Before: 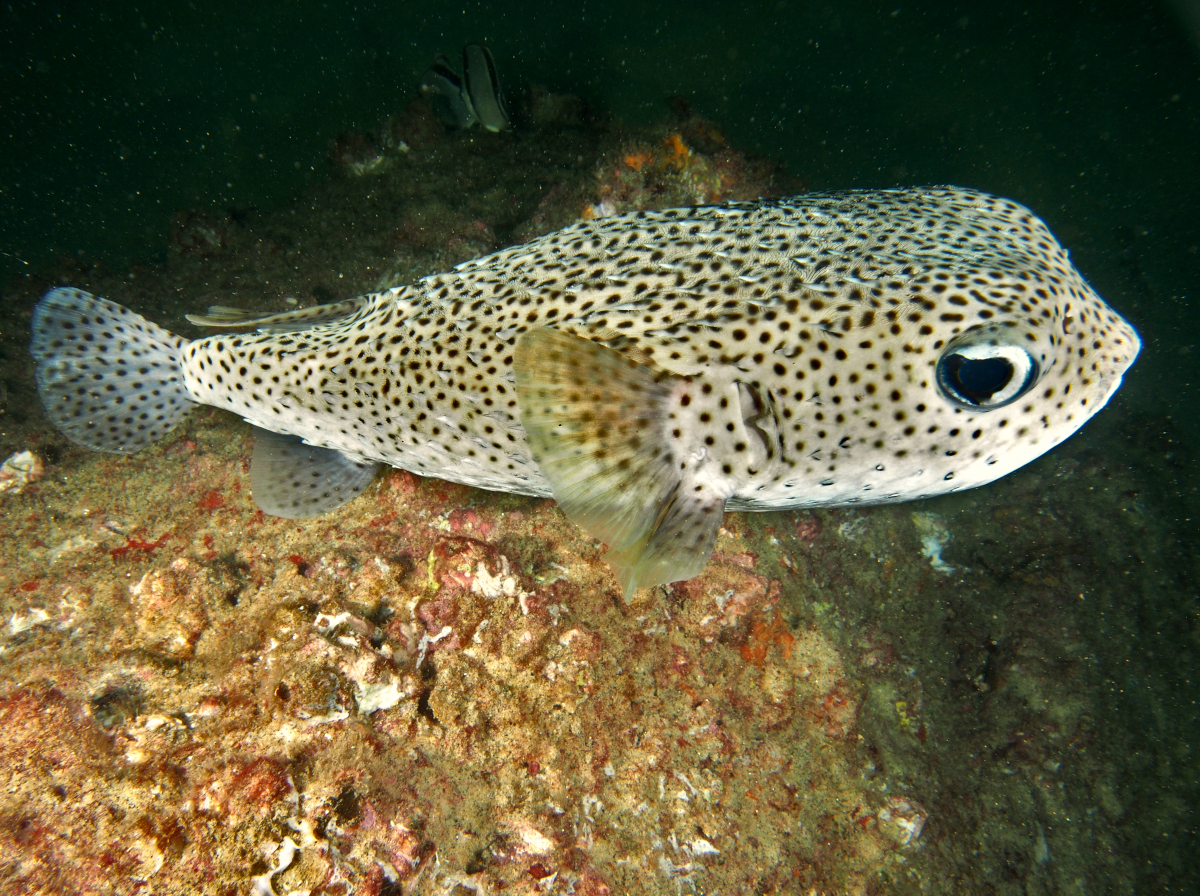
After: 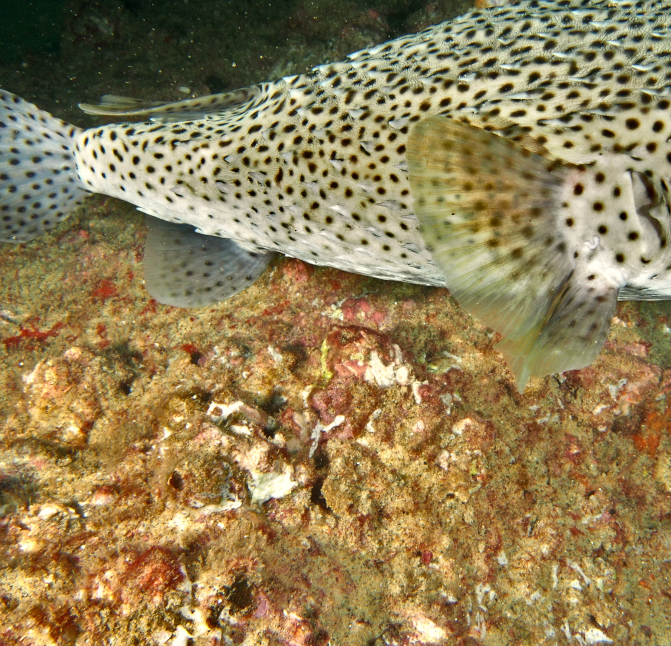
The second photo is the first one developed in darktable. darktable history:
crop: left 8.97%, top 23.565%, right 35.099%, bottom 4.239%
